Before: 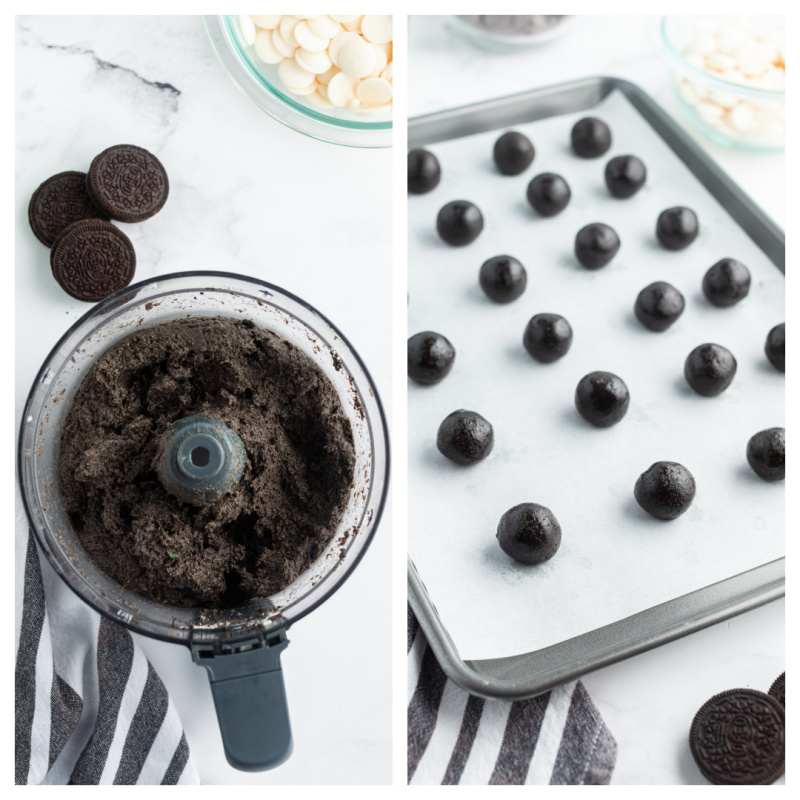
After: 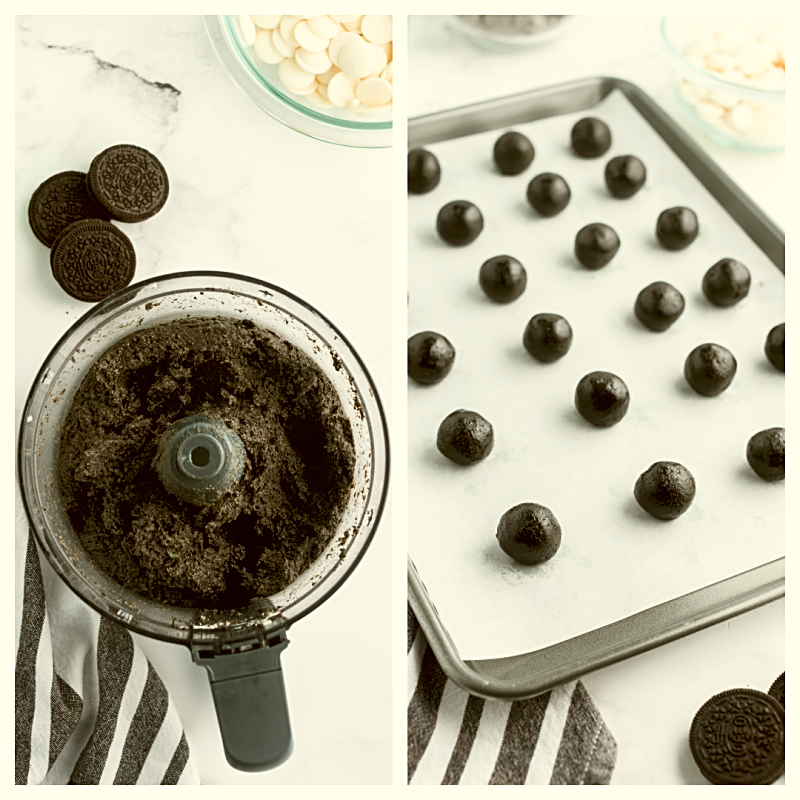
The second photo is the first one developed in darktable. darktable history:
contrast brightness saturation: contrast 0.112, saturation -0.163
tone equalizer: -8 EV -1.84 EV, -7 EV -1.13 EV, -6 EV -1.65 EV
sharpen: on, module defaults
color correction: highlights a* -1.34, highlights b* 10.05, shadows a* 0.606, shadows b* 19.22
